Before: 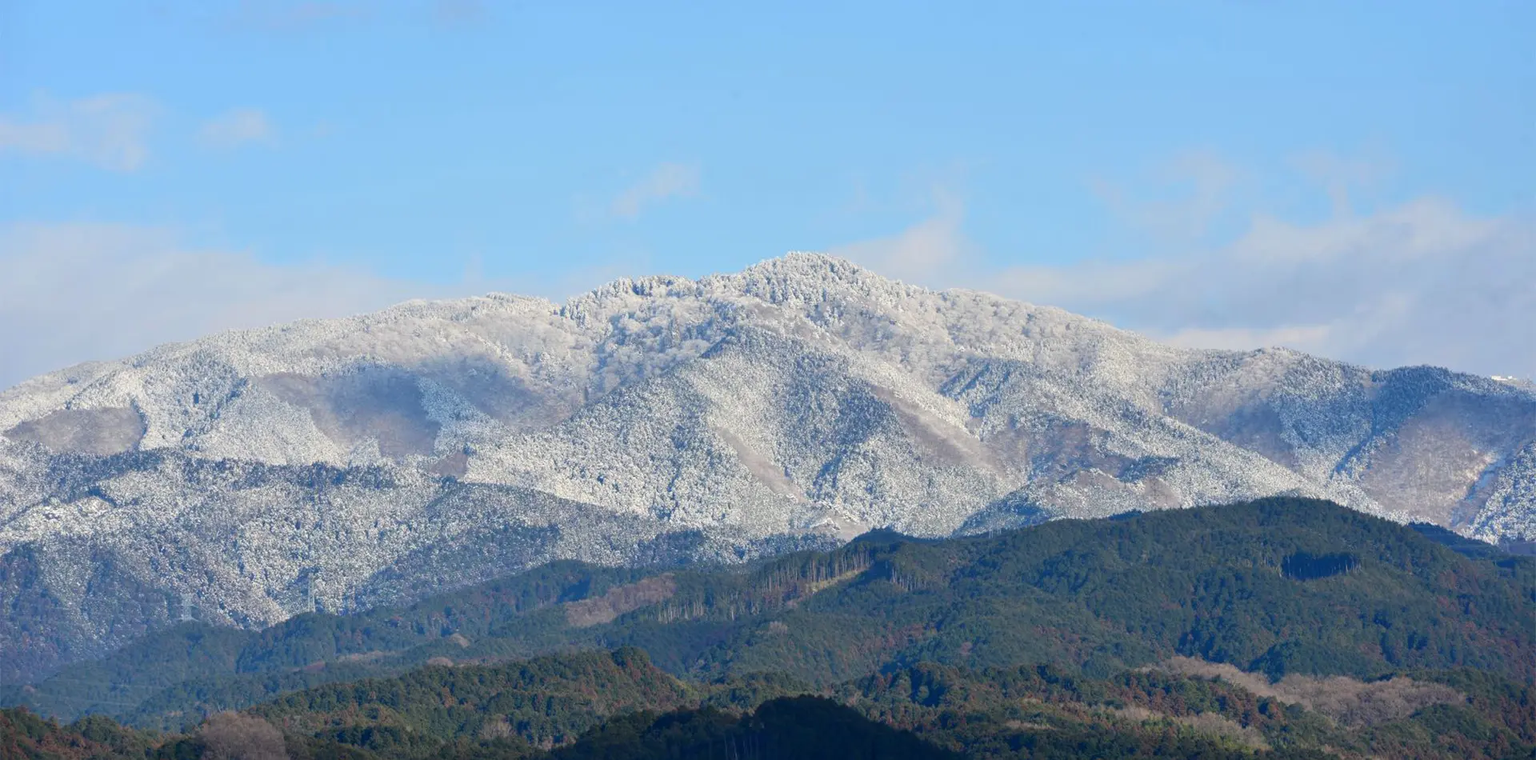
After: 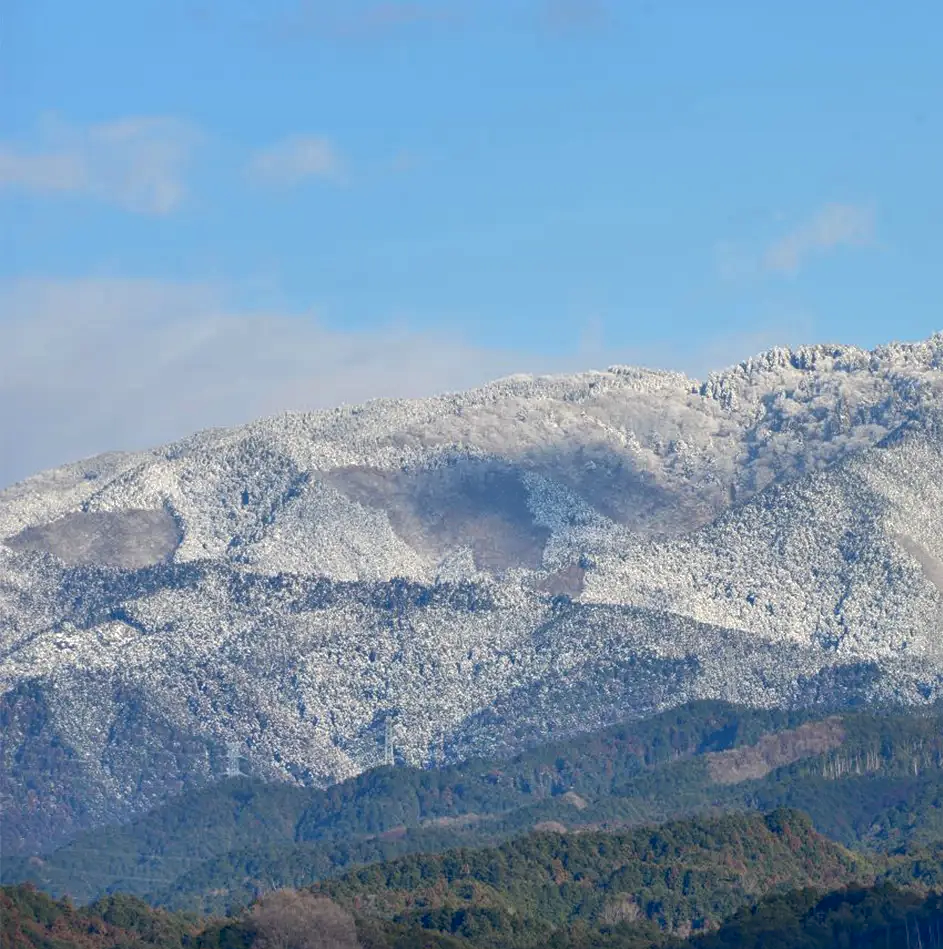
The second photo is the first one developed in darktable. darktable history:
sharpen: amount 0.2
shadows and highlights: on, module defaults
crop and rotate: left 0%, top 0%, right 50.845%
local contrast: on, module defaults
